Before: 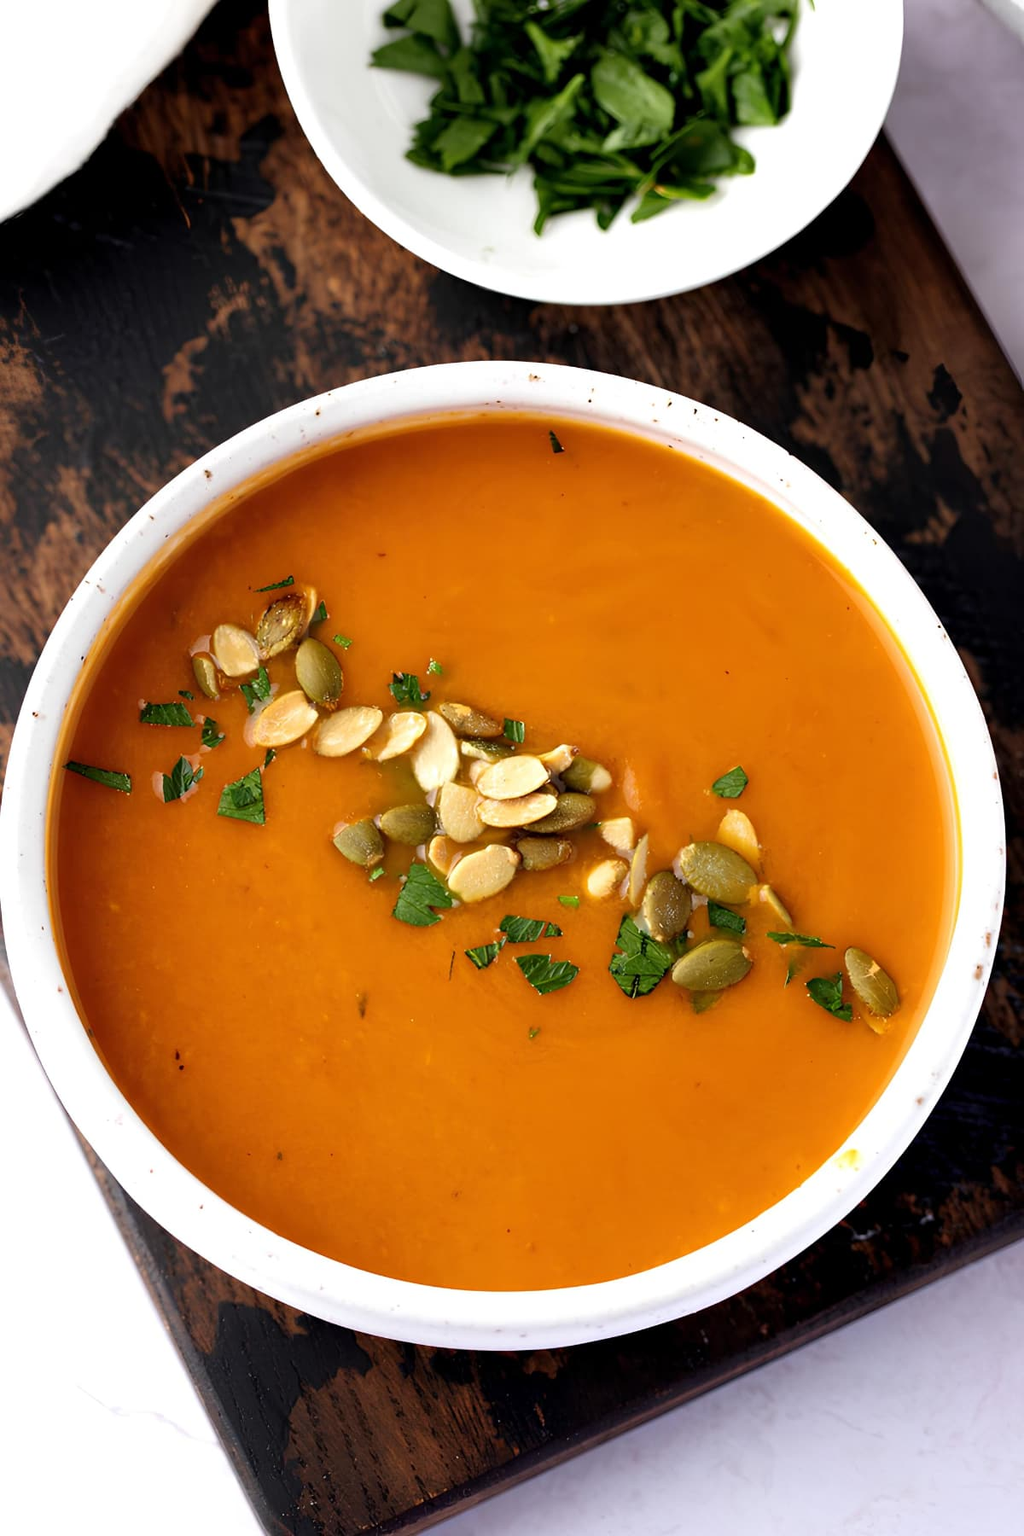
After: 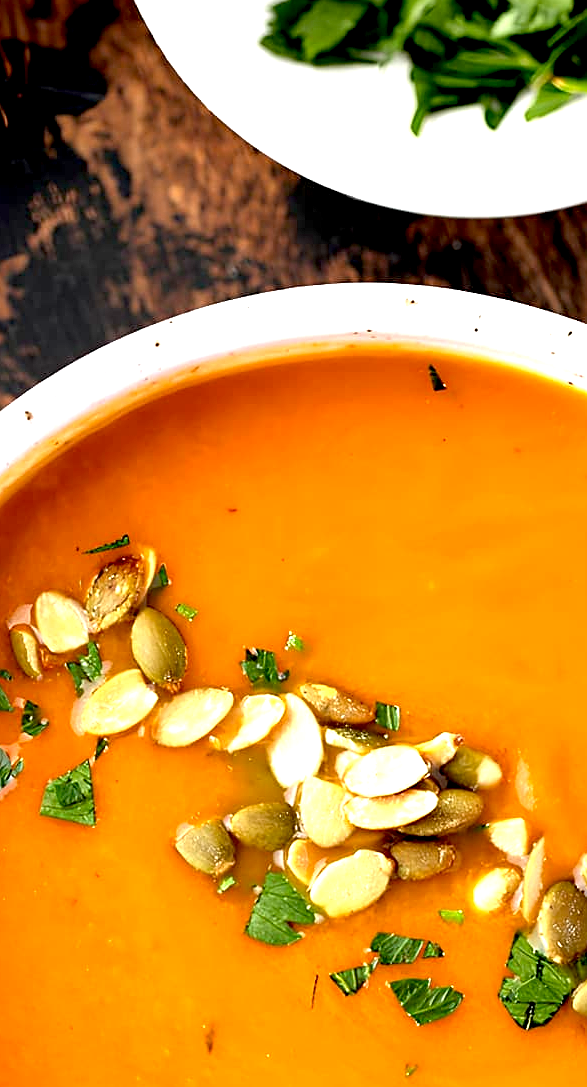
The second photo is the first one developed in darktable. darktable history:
sharpen: amount 0.463
exposure: black level correction 0.008, exposure 0.983 EV, compensate highlight preservation false
crop: left 17.959%, top 7.779%, right 33.083%, bottom 31.829%
